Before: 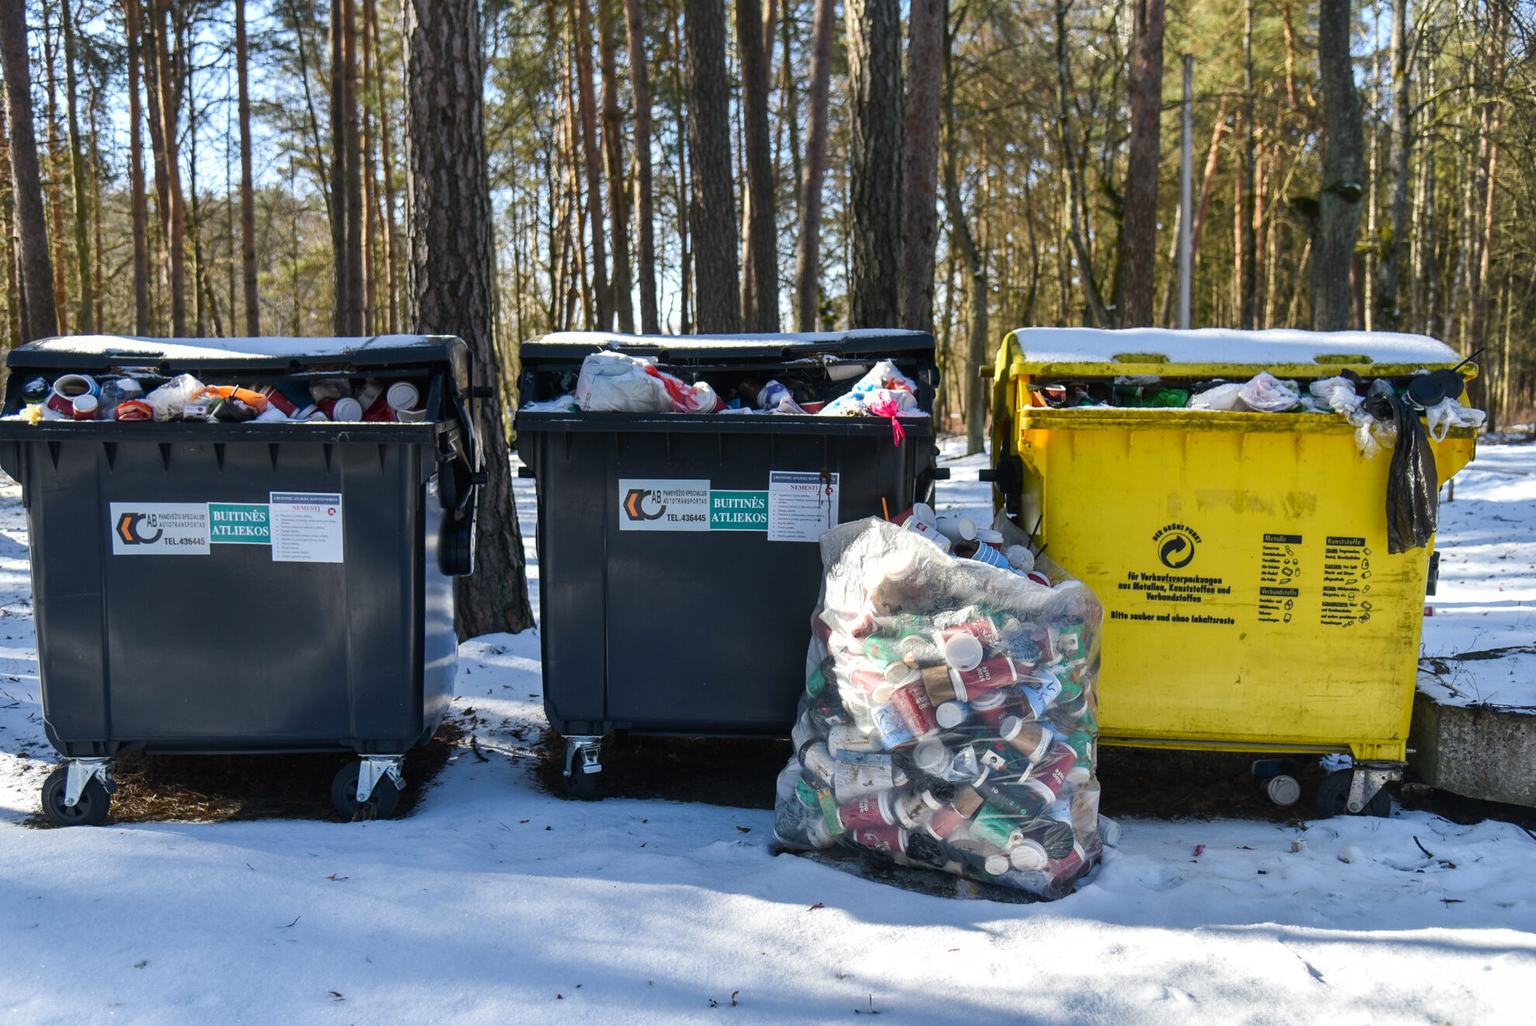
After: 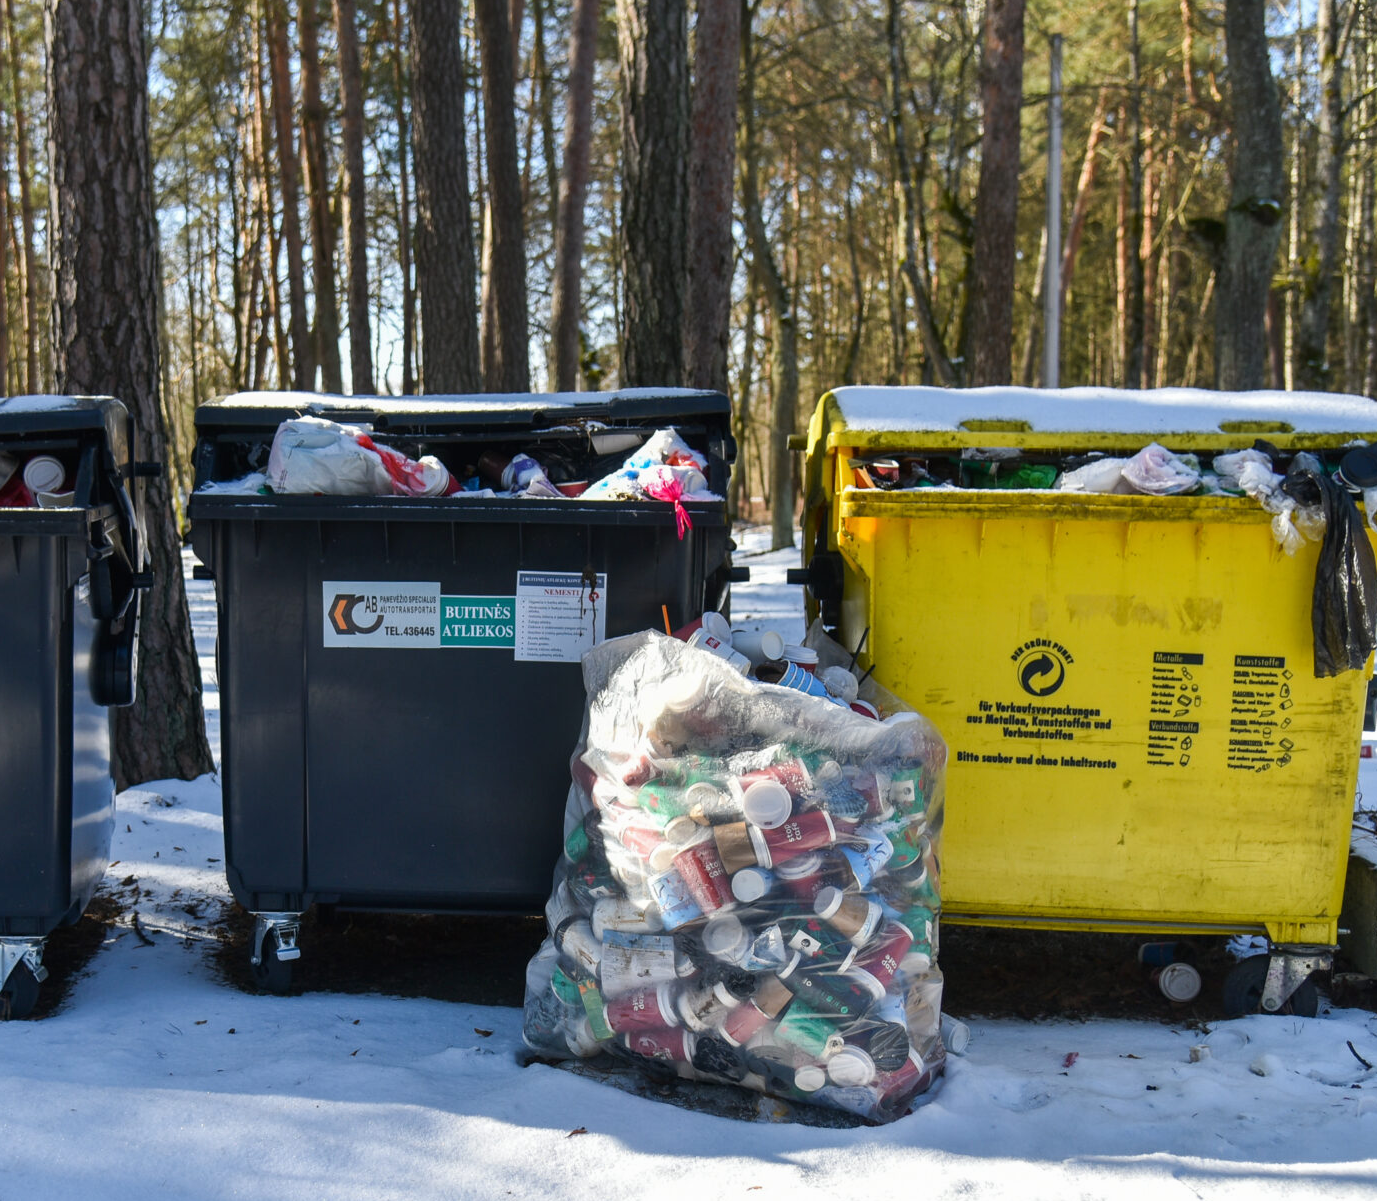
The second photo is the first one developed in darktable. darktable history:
crop and rotate: left 24.034%, top 2.838%, right 6.406%, bottom 6.299%
exposure: exposure -0.021 EV, compensate highlight preservation false
